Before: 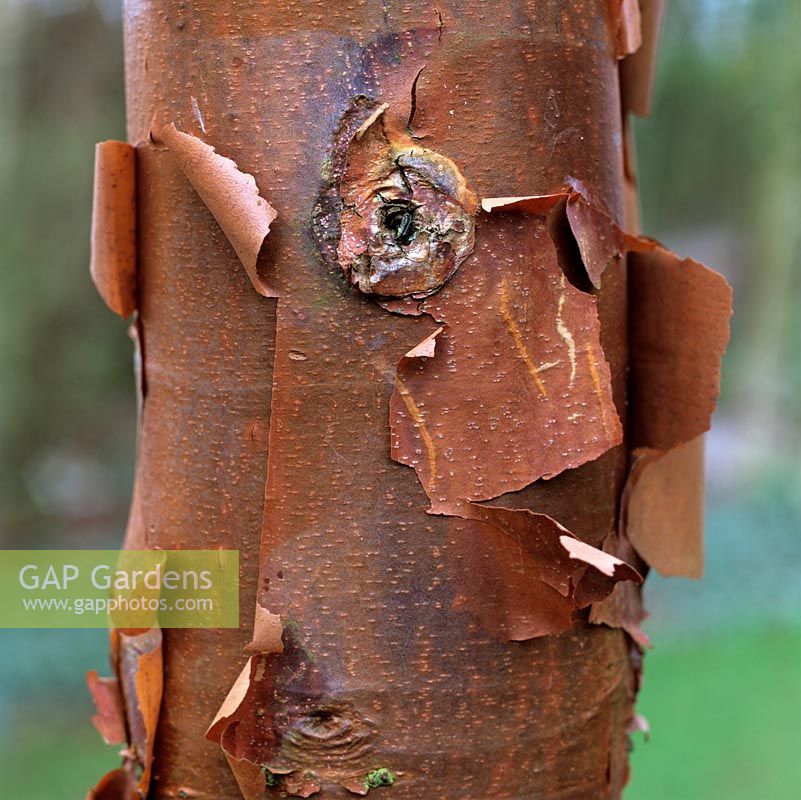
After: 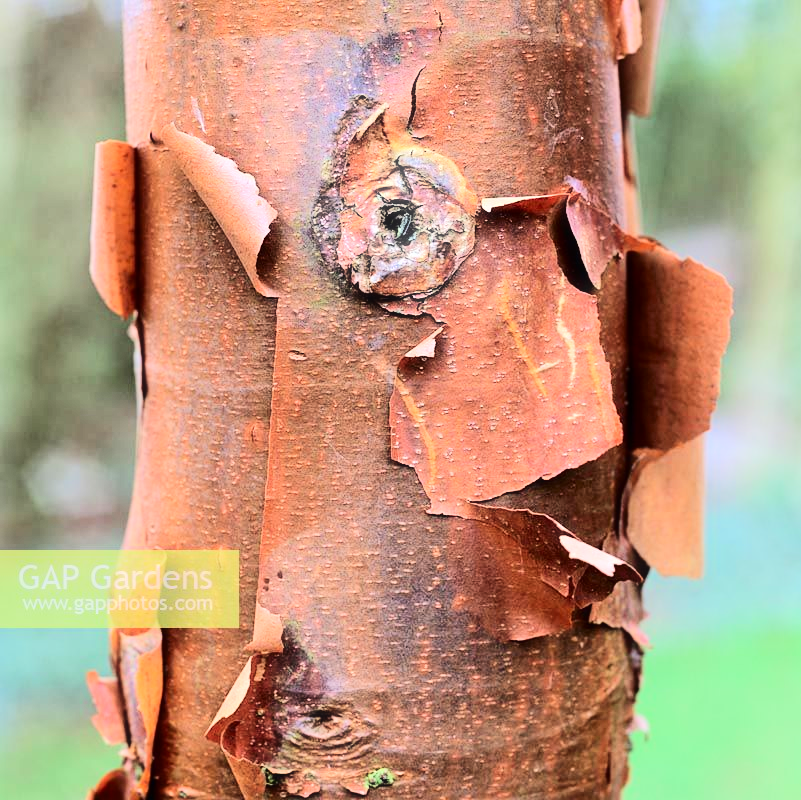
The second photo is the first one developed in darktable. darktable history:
haze removal: strength -0.099, compatibility mode true, adaptive false
contrast brightness saturation: contrast 0.215
tone equalizer: -7 EV 0.156 EV, -6 EV 0.617 EV, -5 EV 1.11 EV, -4 EV 1.35 EV, -3 EV 1.14 EV, -2 EV 0.6 EV, -1 EV 0.158 EV, edges refinement/feathering 500, mask exposure compensation -1.57 EV, preserve details no
